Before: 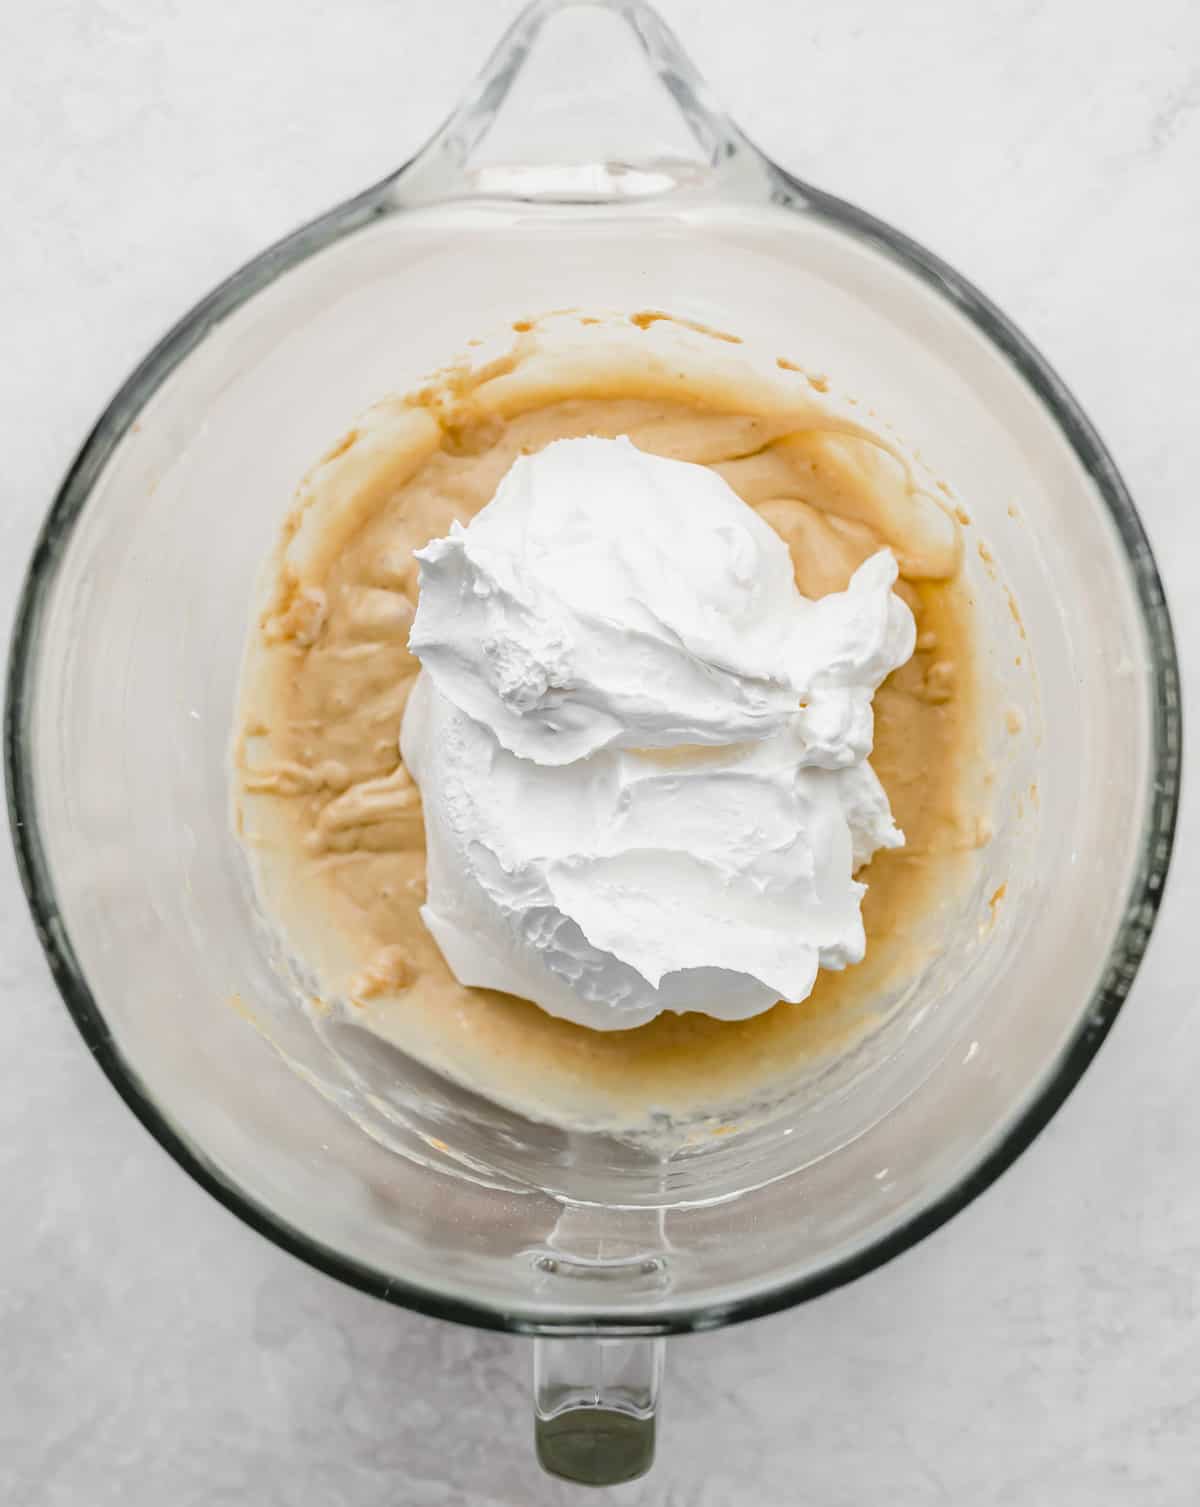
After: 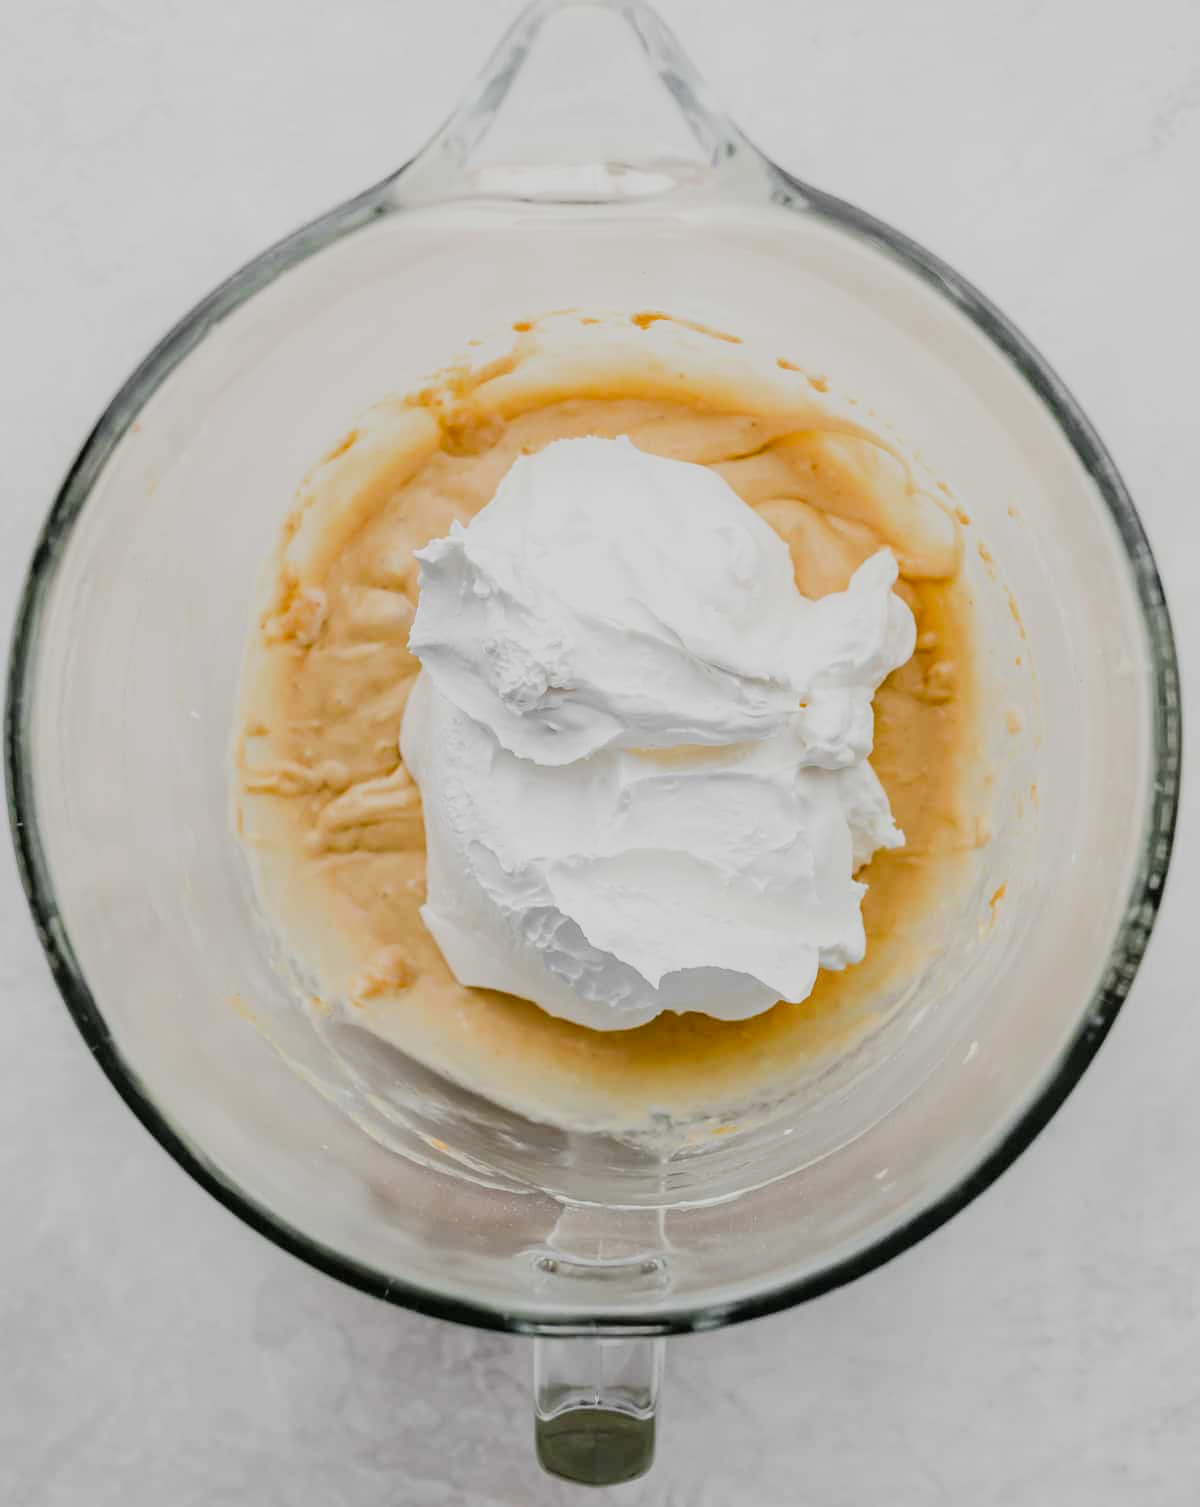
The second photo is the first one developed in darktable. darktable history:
contrast brightness saturation: contrast 0.08, saturation 0.204
filmic rgb: black relative exposure -7.65 EV, white relative exposure 4.56 EV, hardness 3.61
